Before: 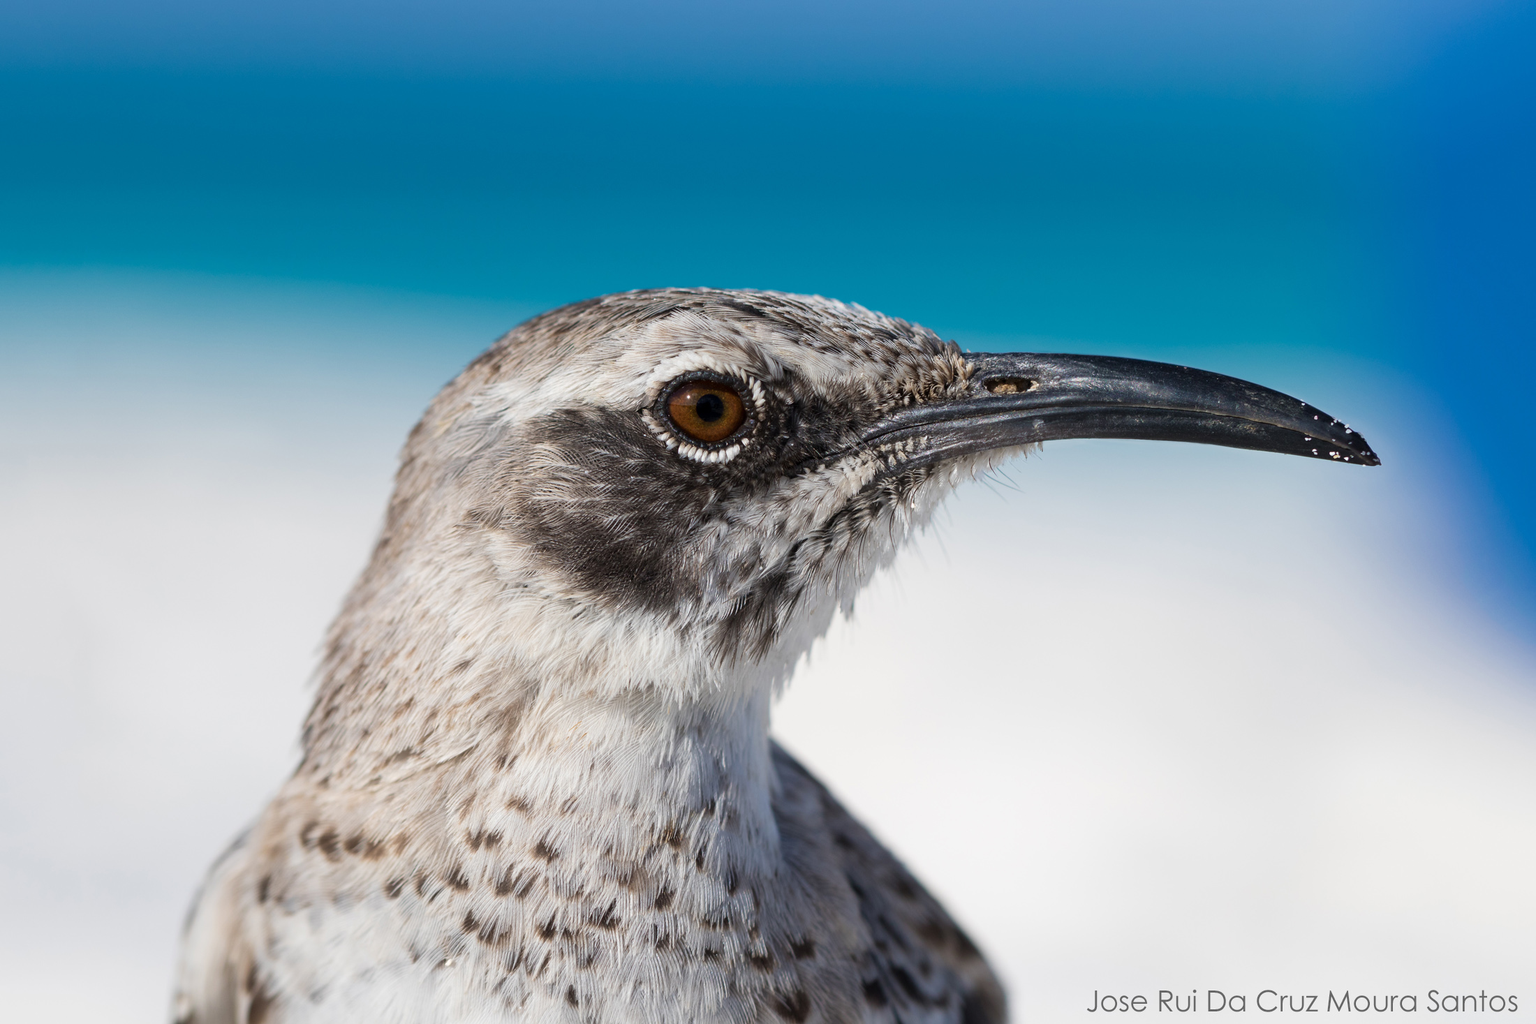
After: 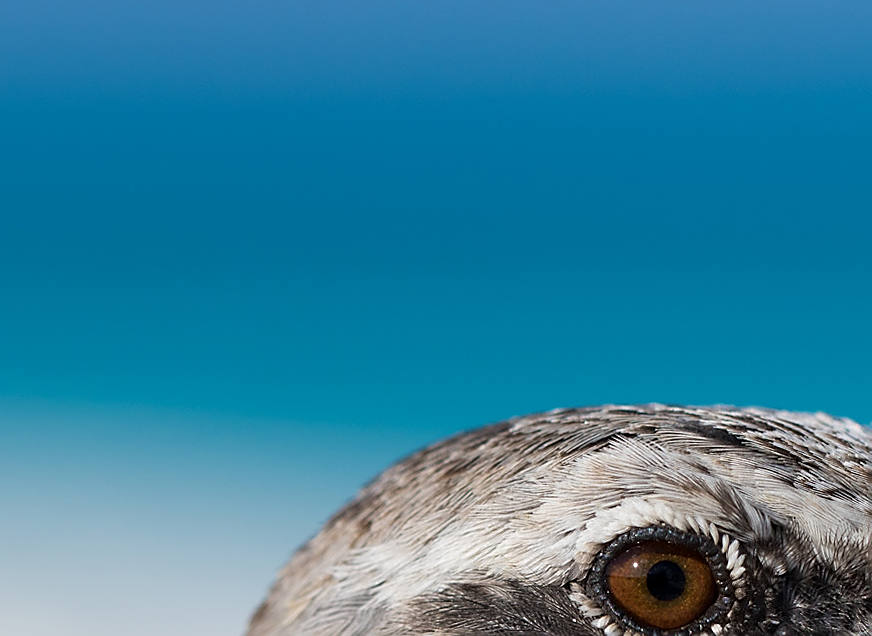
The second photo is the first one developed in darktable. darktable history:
sharpen: radius 1.4, amount 1.25, threshold 0.7
crop and rotate: left 10.817%, top 0.062%, right 47.194%, bottom 53.626%
rotate and perspective: rotation 0.062°, lens shift (vertical) 0.115, lens shift (horizontal) -0.133, crop left 0.047, crop right 0.94, crop top 0.061, crop bottom 0.94
